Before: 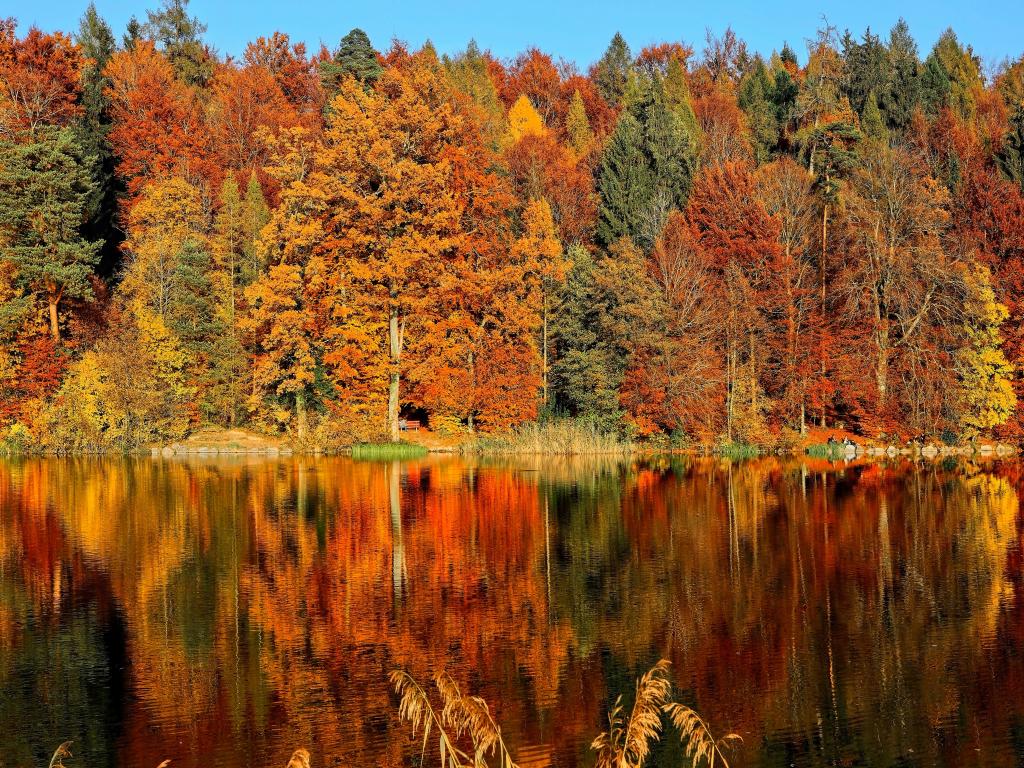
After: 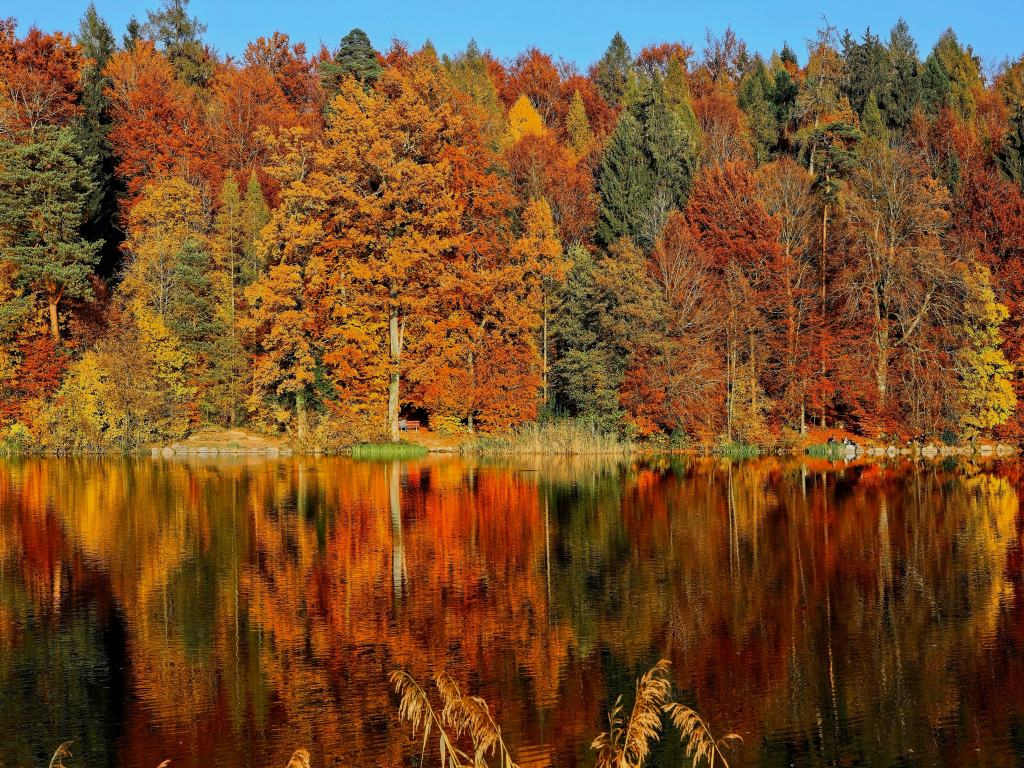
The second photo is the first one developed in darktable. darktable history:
base curve: exposure shift 0, preserve colors none
exposure: exposure -0.242 EV, compensate highlight preservation false
white balance: red 0.983, blue 1.036
